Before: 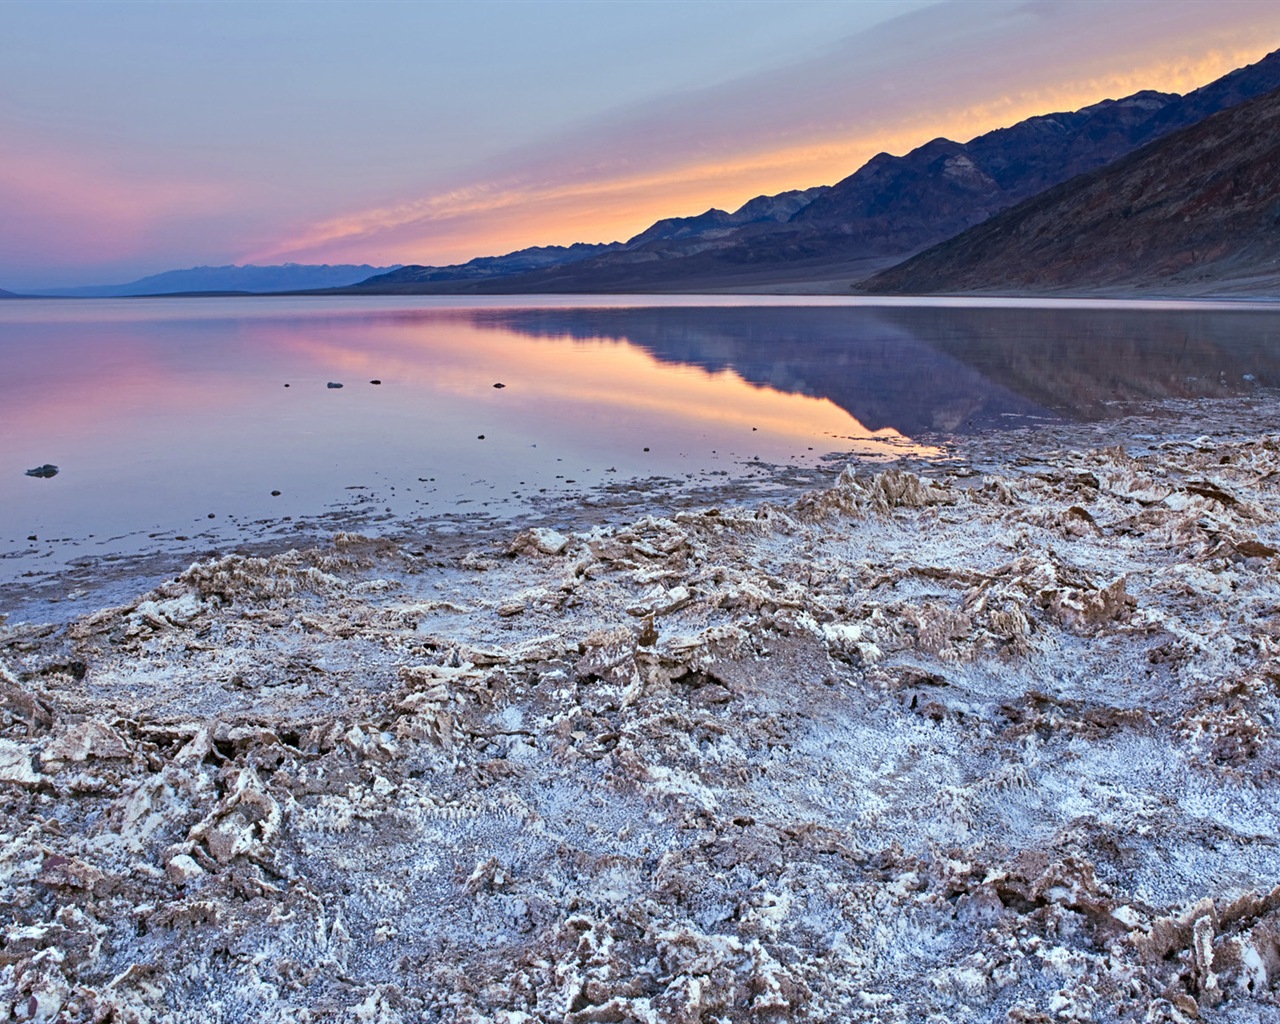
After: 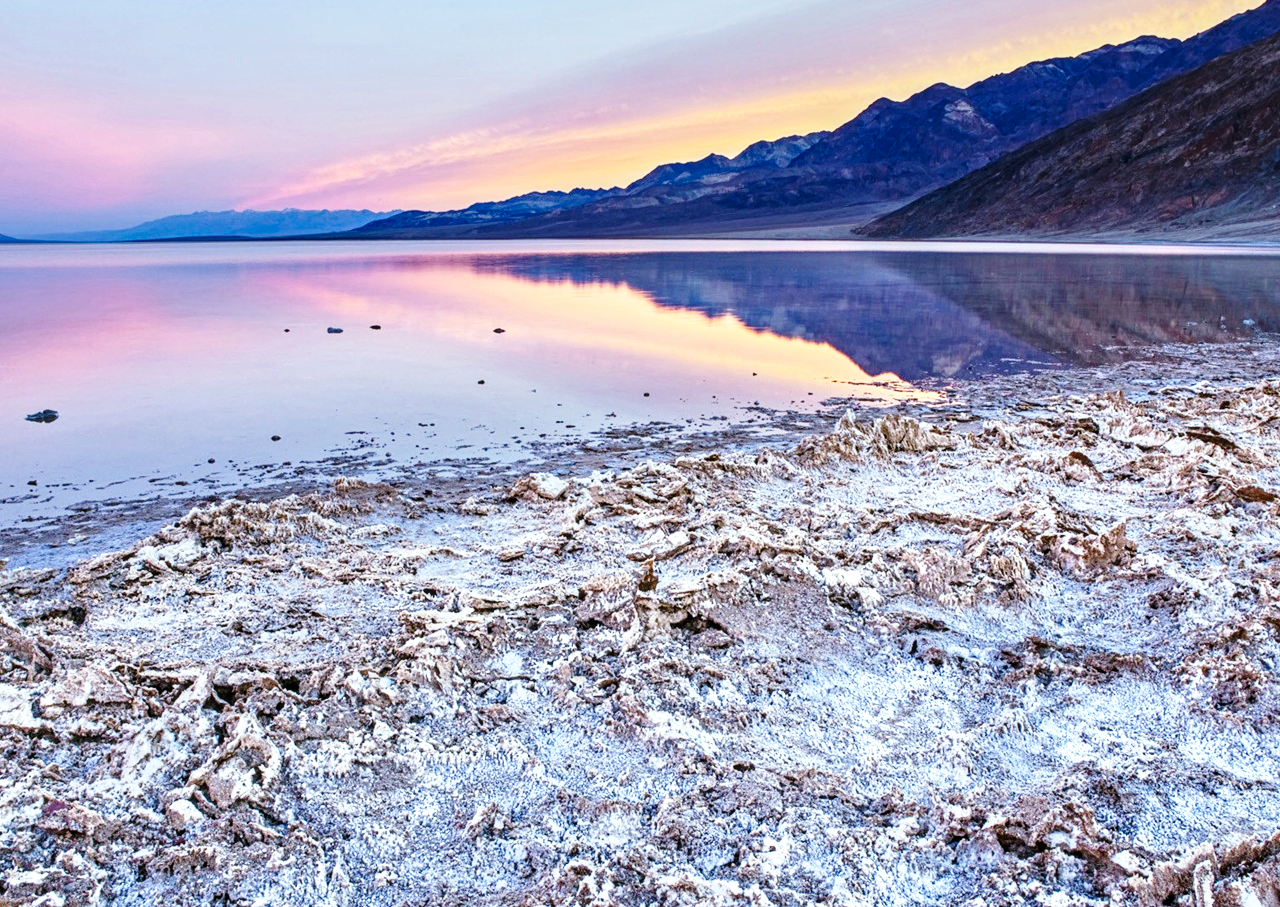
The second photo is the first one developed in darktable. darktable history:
color balance rgb: perceptual saturation grading › global saturation 17.673%, contrast 5.779%
crop and rotate: top 5.46%, bottom 5.894%
tone equalizer: edges refinement/feathering 500, mask exposure compensation -1.57 EV, preserve details no
local contrast: detail 130%
base curve: curves: ch0 [(0, 0) (0.028, 0.03) (0.121, 0.232) (0.46, 0.748) (0.859, 0.968) (1, 1)], preserve colors none
